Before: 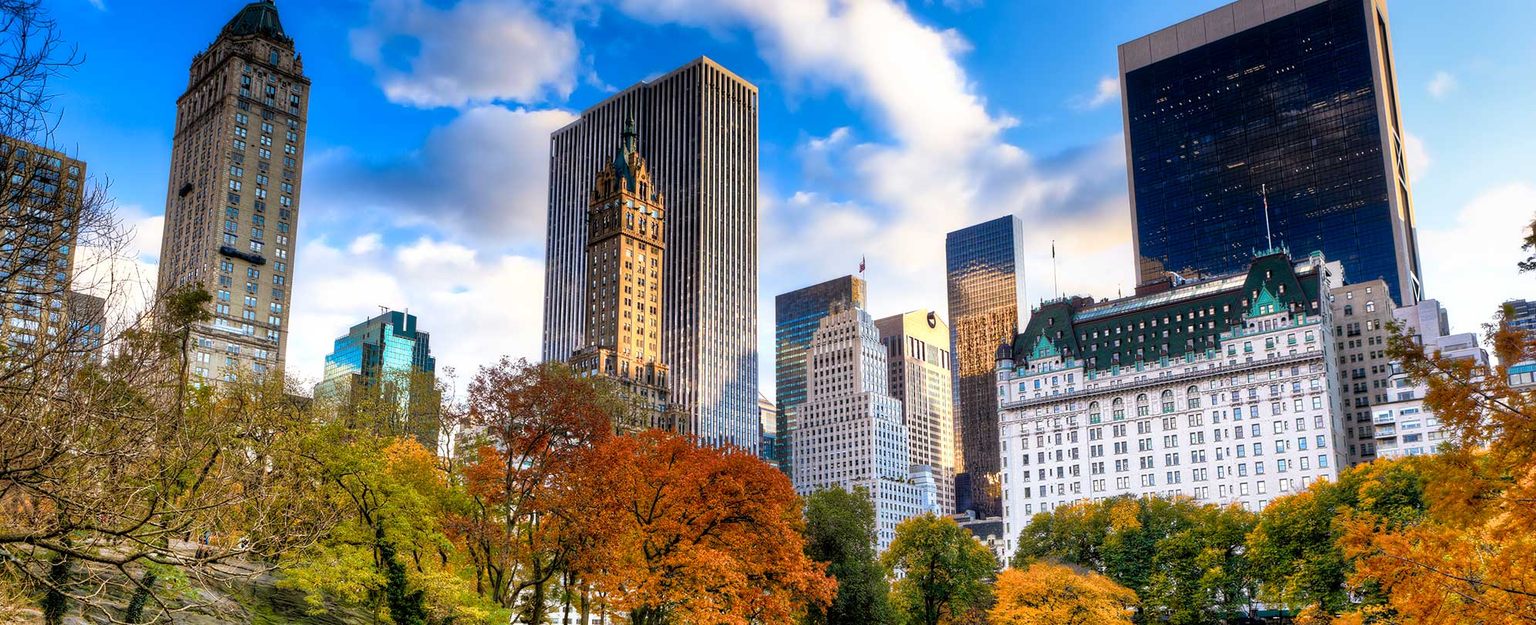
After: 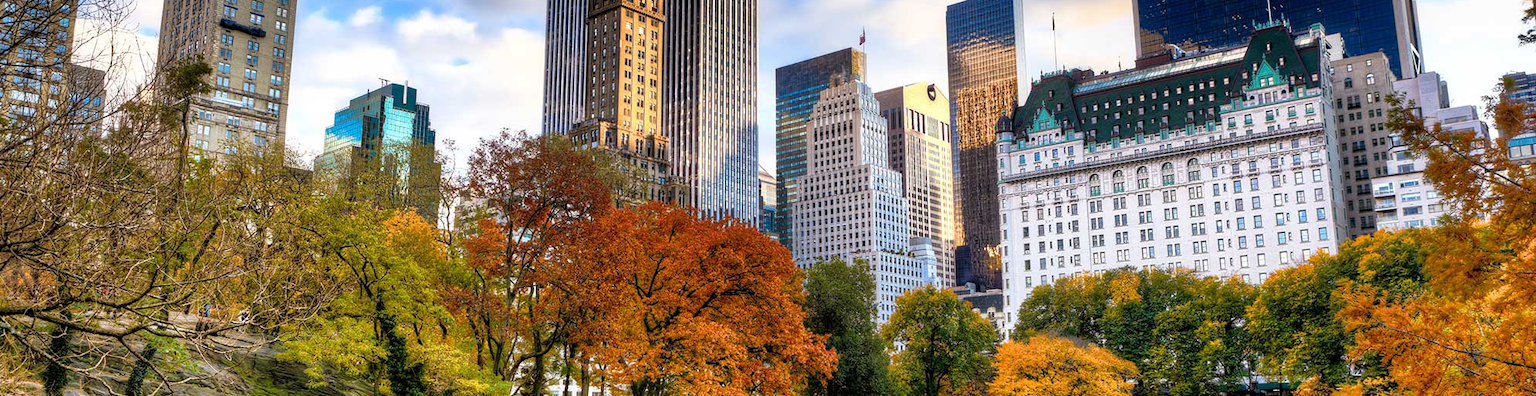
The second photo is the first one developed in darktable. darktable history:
crop and rotate: top 36.536%
